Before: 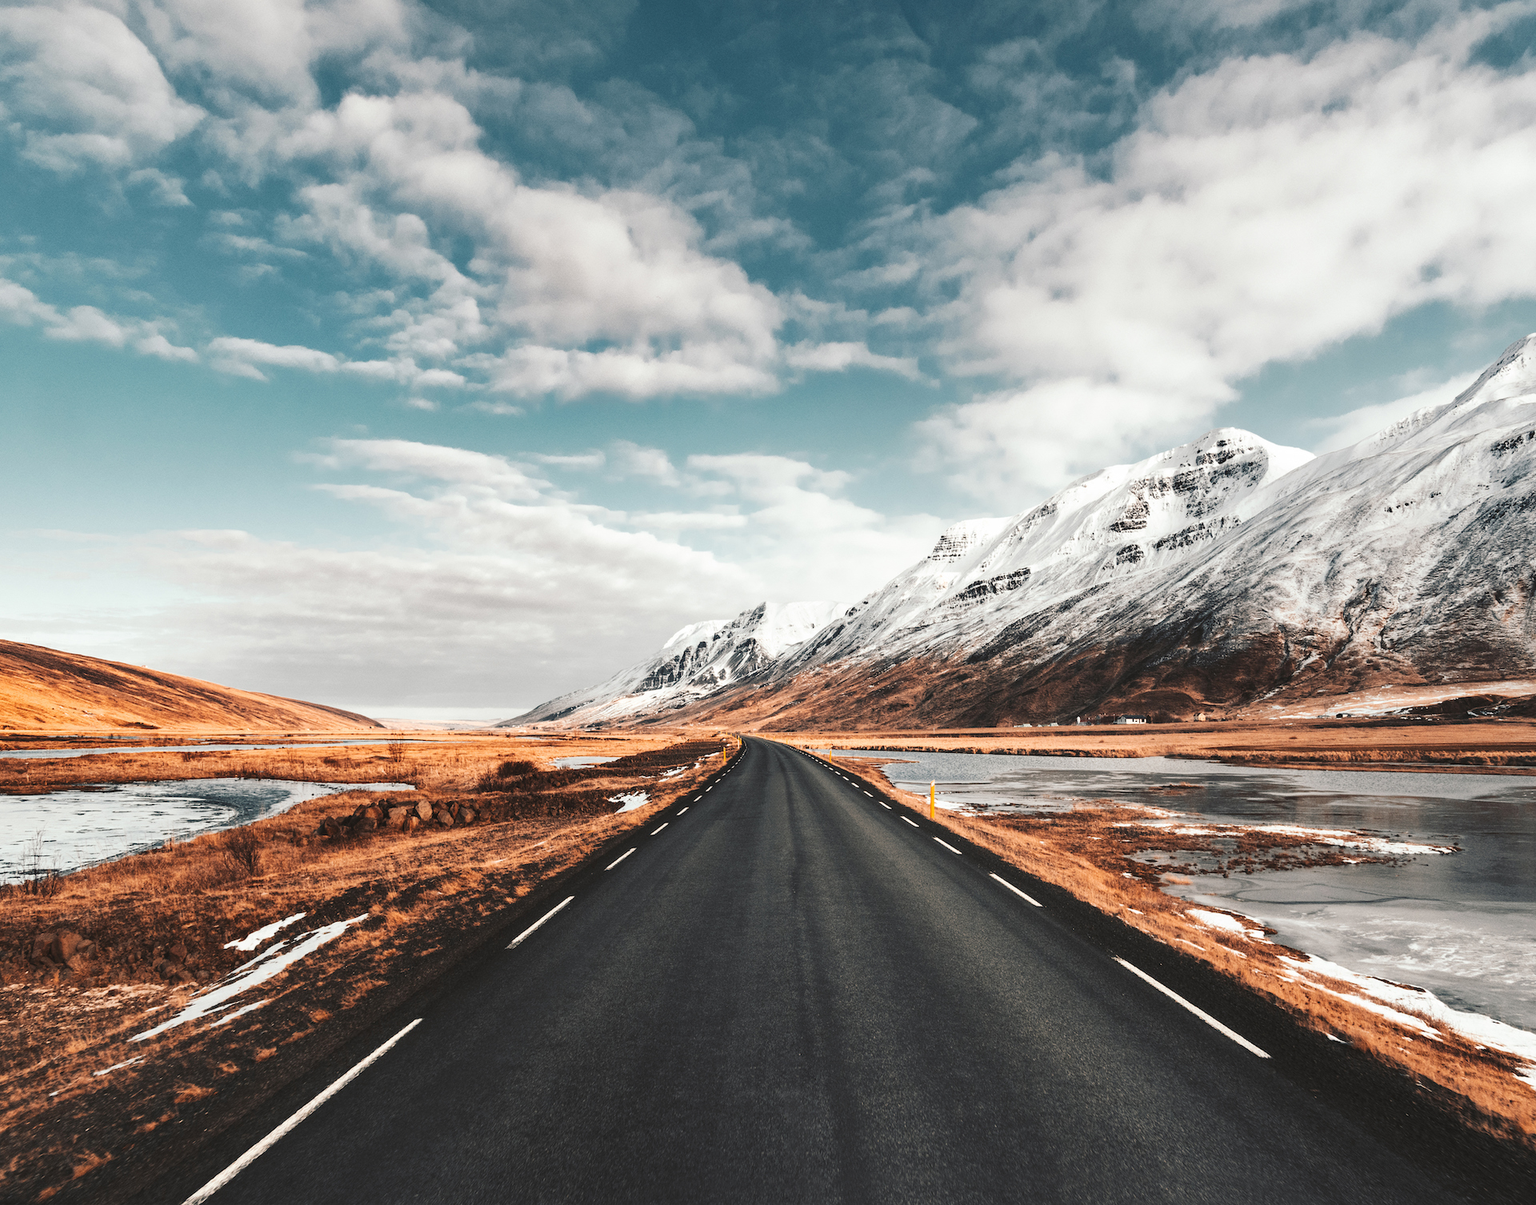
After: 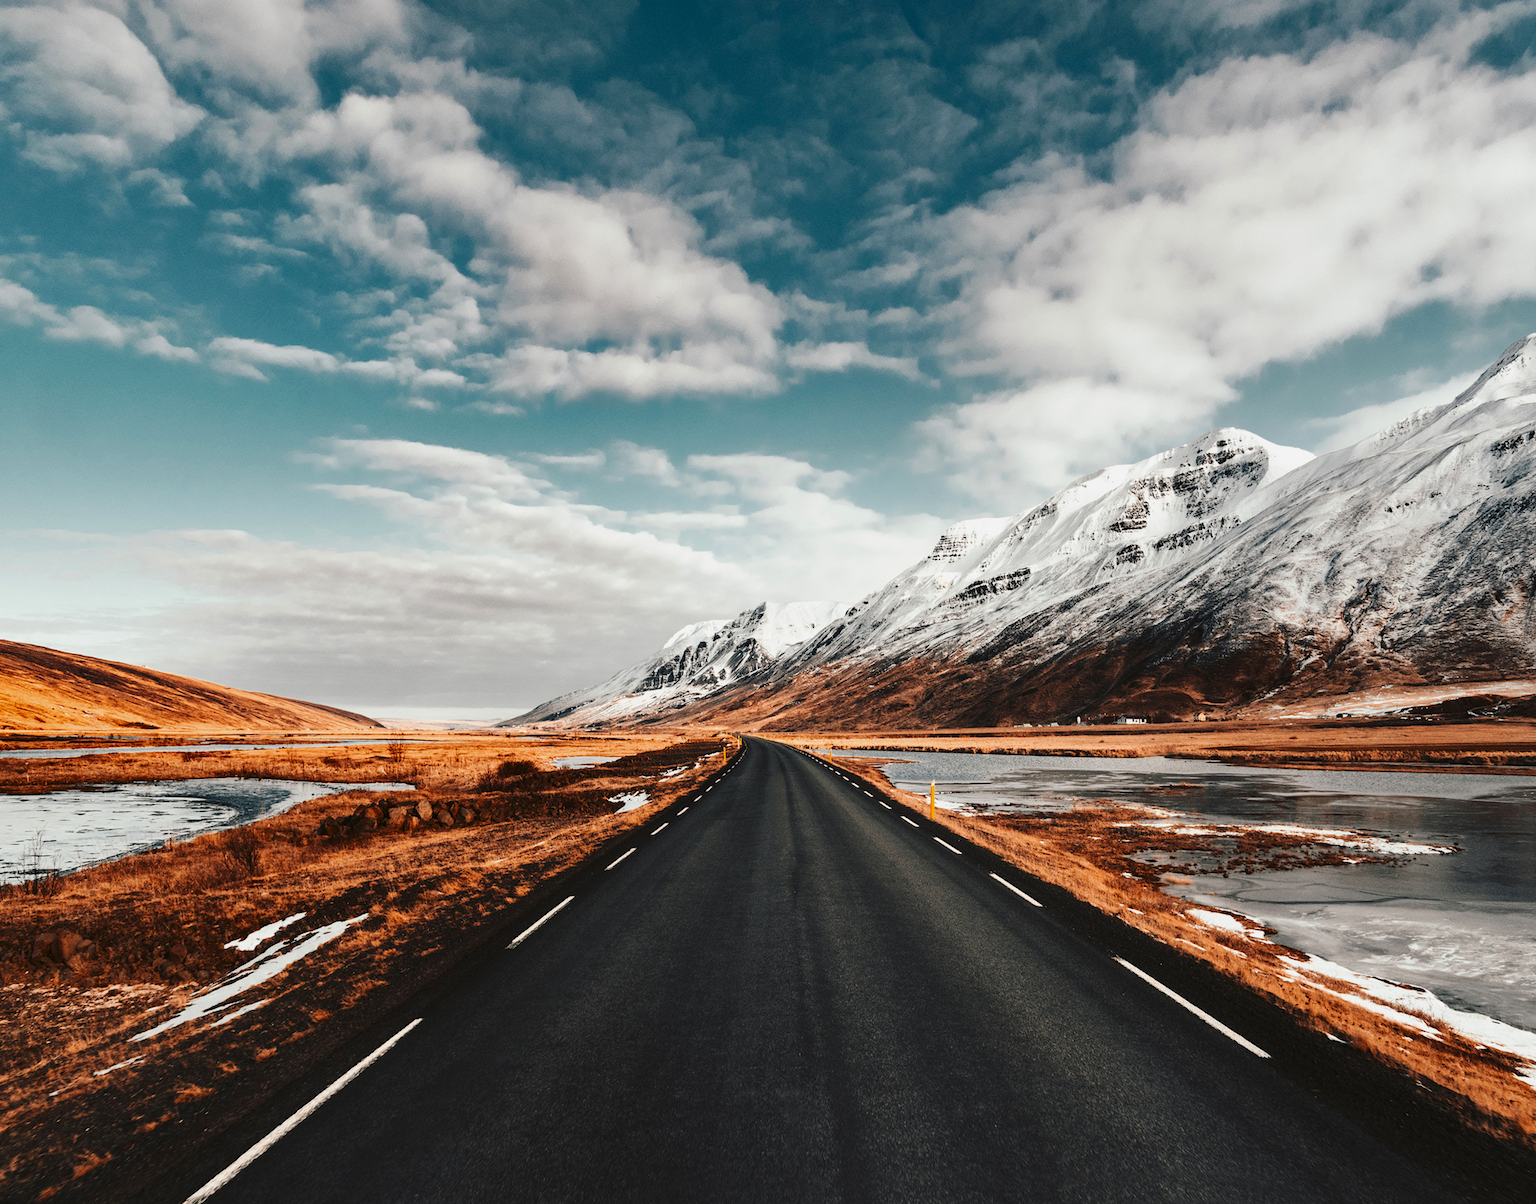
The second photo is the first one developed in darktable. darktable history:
contrast brightness saturation: contrast 0.07, brightness -0.14, saturation 0.11
shadows and highlights: radius 121.13, shadows 21.4, white point adjustment -9.72, highlights -14.39, soften with gaussian
exposure: black level correction 0.001, exposure 0.5 EV, compensate exposure bias true, compensate highlight preservation false
